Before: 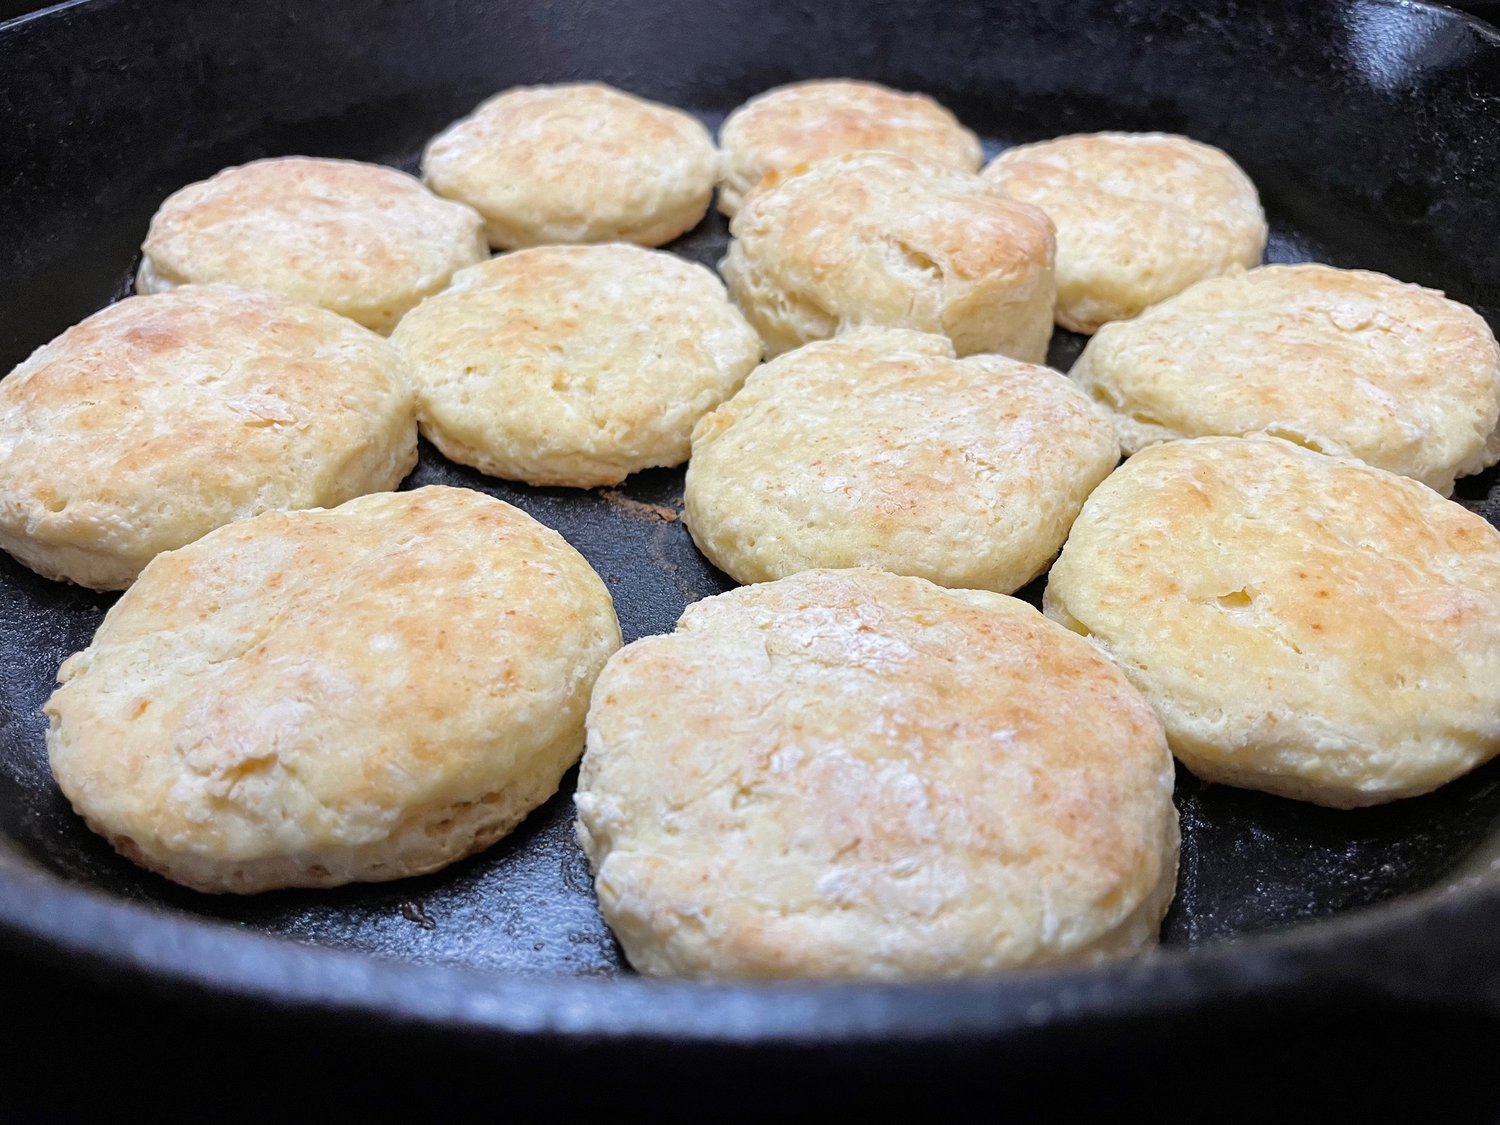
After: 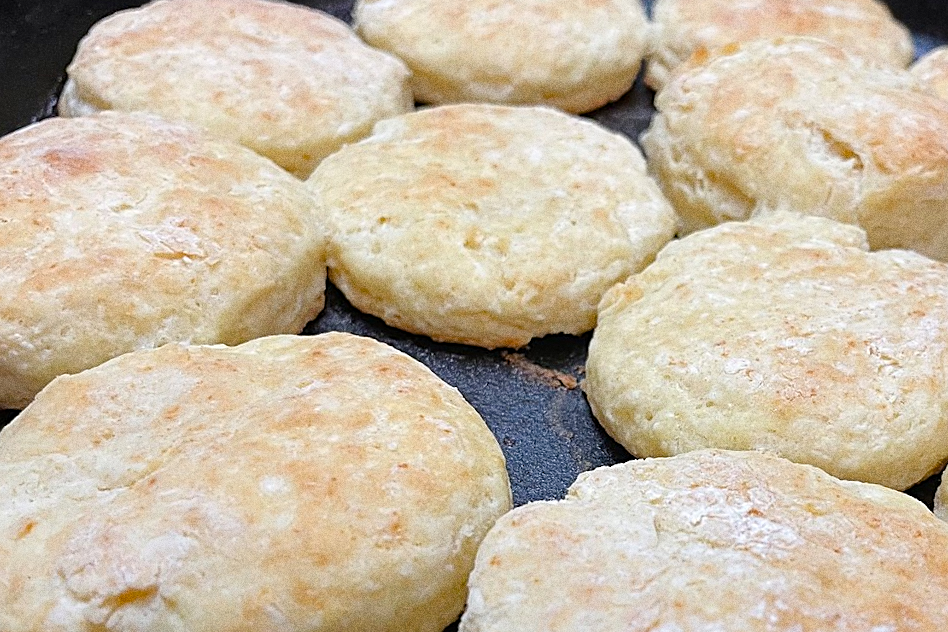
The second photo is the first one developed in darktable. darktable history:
color balance rgb: perceptual saturation grading › global saturation 20%, perceptual saturation grading › highlights -25%, perceptual saturation grading › shadows 25%
crop and rotate: angle -4.99°, left 2.122%, top 6.945%, right 27.566%, bottom 30.519%
grain: coarseness 0.09 ISO, strength 40%
sharpen: on, module defaults
